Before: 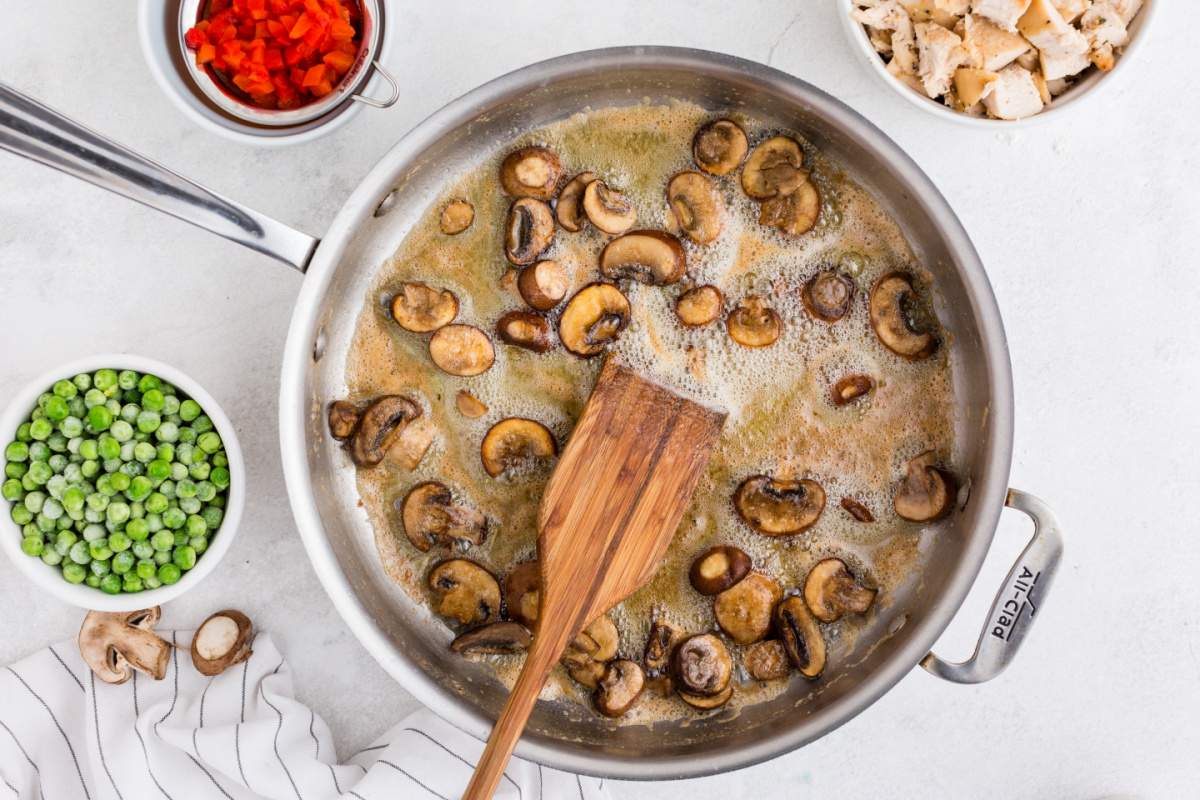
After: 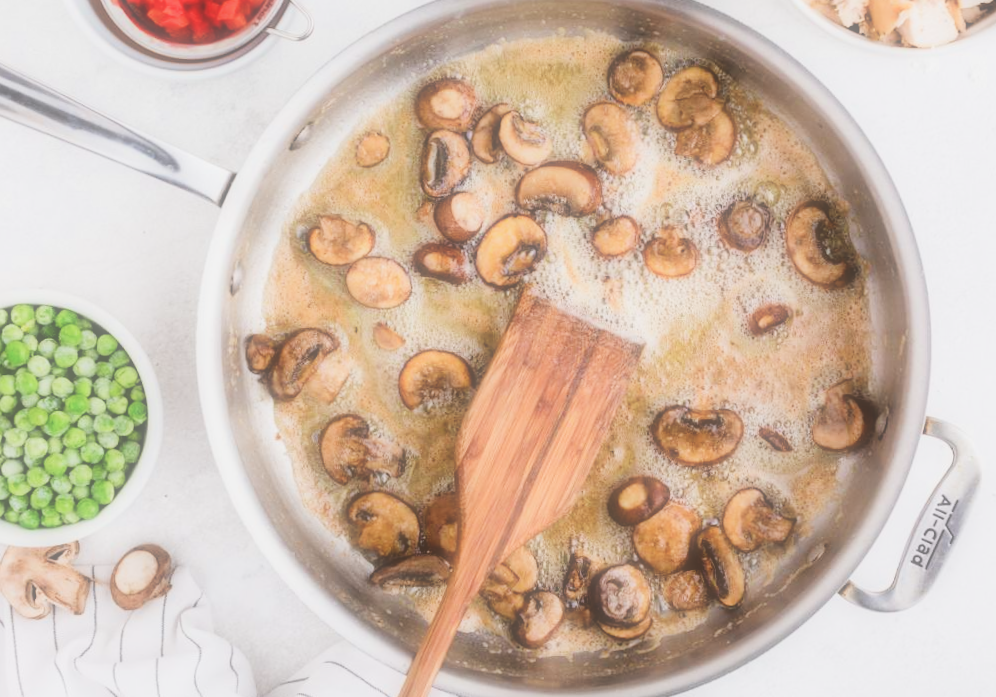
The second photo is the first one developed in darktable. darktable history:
crop: left 6.446%, top 8.188%, right 9.538%, bottom 3.548%
rotate and perspective: rotation -0.45°, automatic cropping original format, crop left 0.008, crop right 0.992, crop top 0.012, crop bottom 0.988
filmic rgb: black relative exposure -7.65 EV, white relative exposure 4.56 EV, hardness 3.61
soften: size 60.24%, saturation 65.46%, brightness 0.506 EV, mix 25.7%
exposure: black level correction 0, exposure 1 EV, compensate exposure bias true, compensate highlight preservation false
